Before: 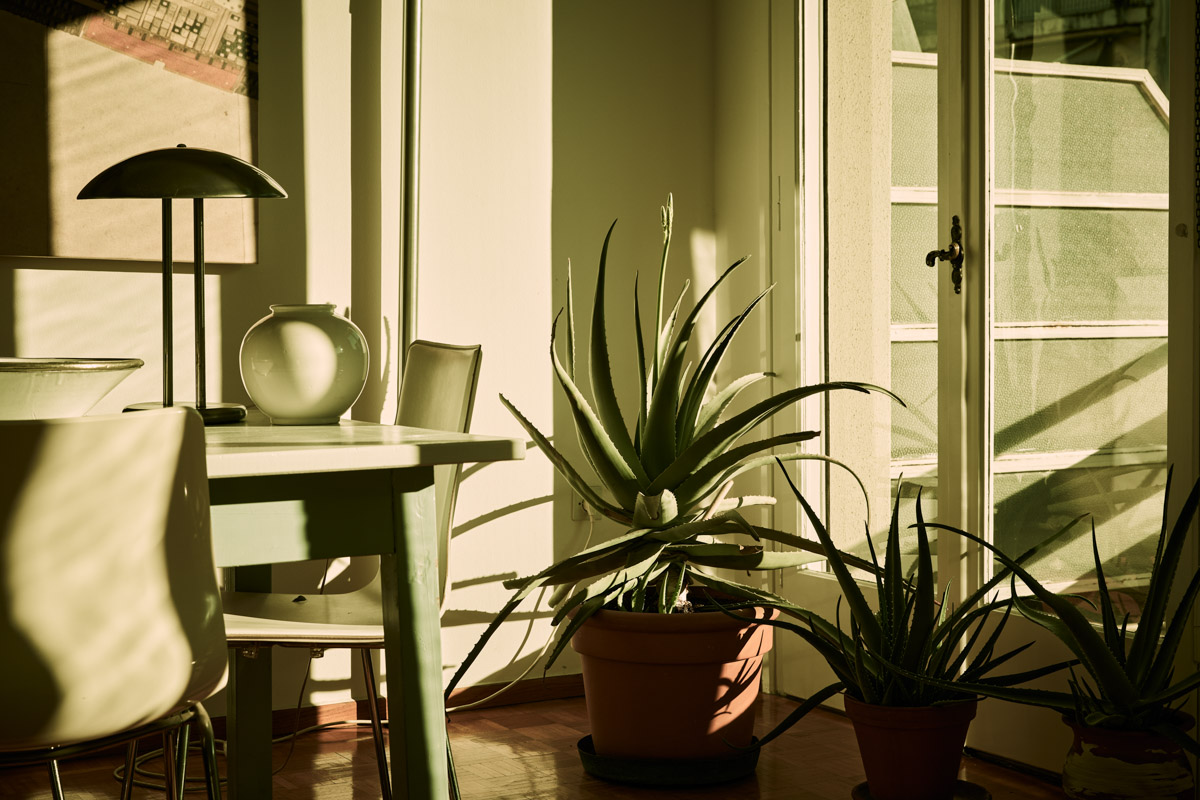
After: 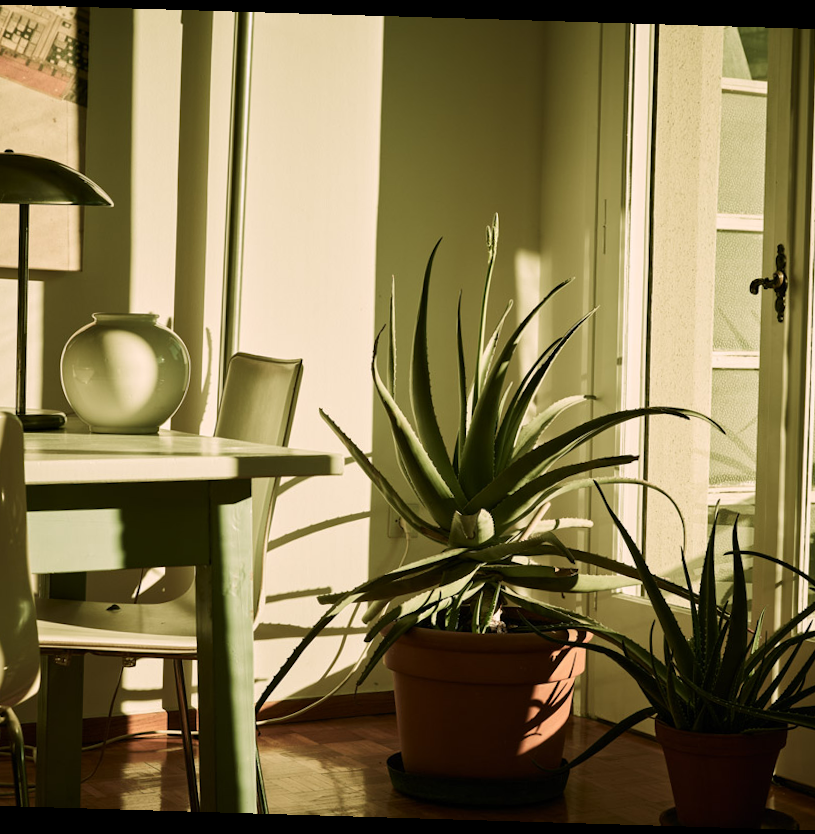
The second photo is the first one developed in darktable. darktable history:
crop and rotate: left 15.754%, right 17.579%
rotate and perspective: rotation 1.72°, automatic cropping off
